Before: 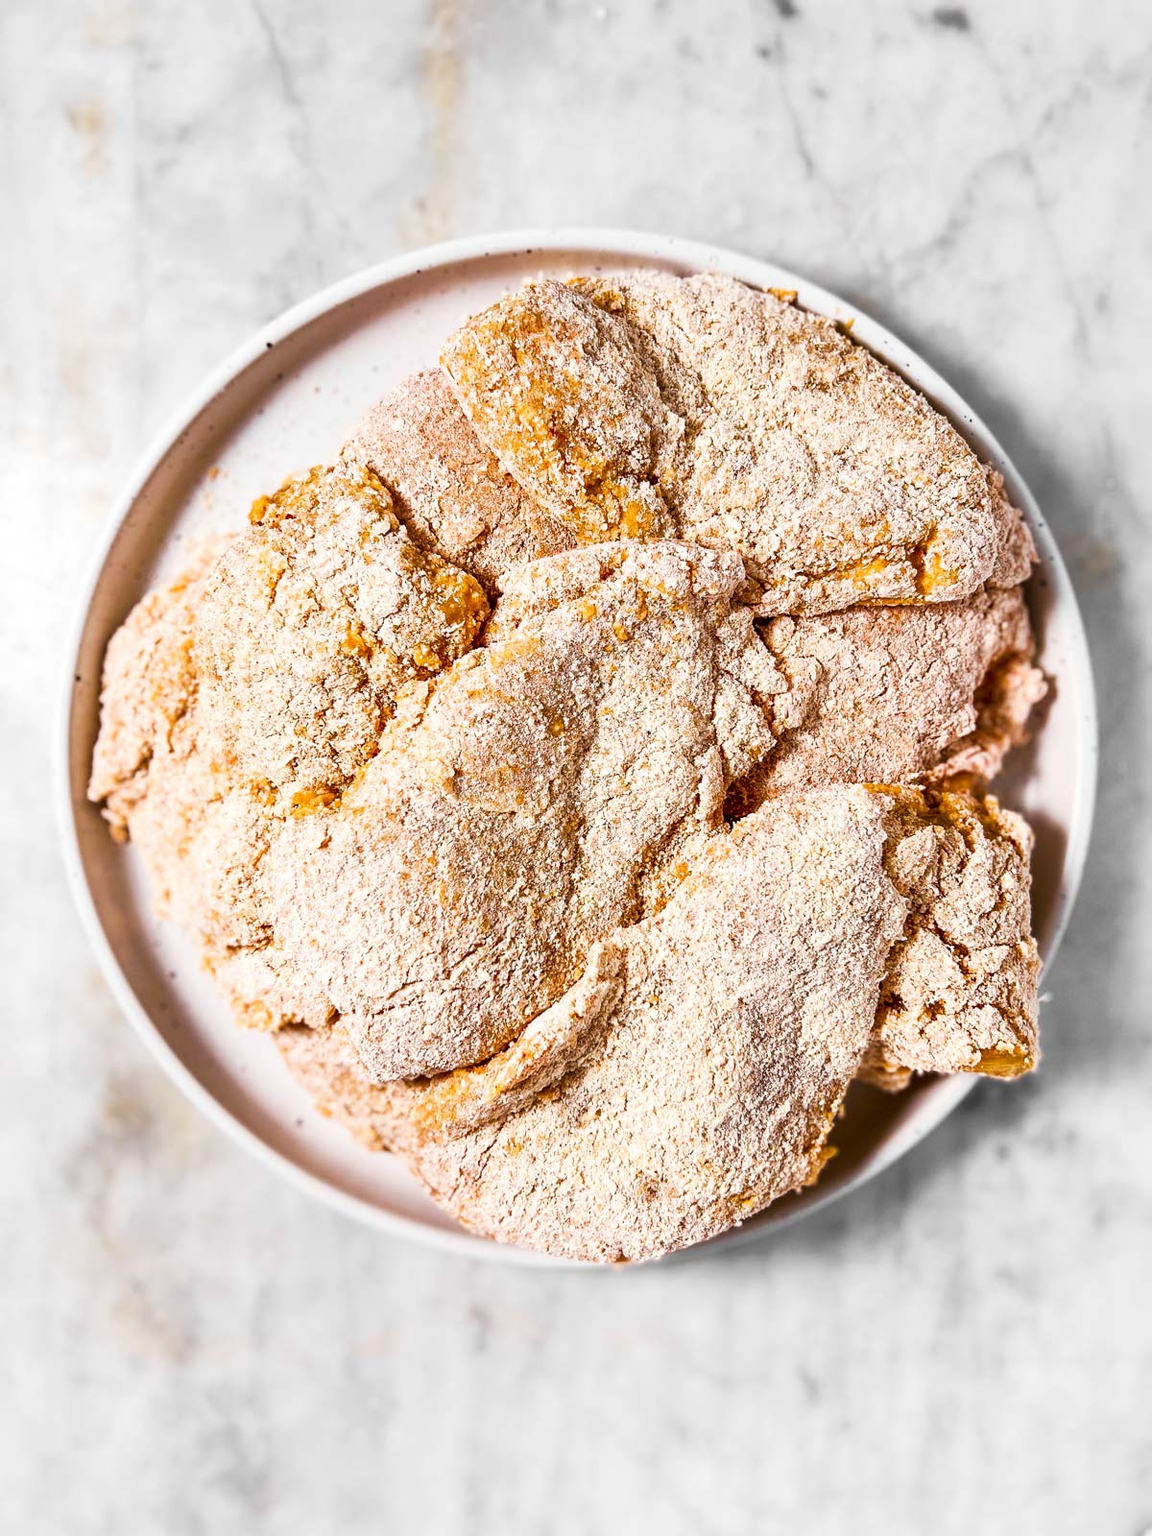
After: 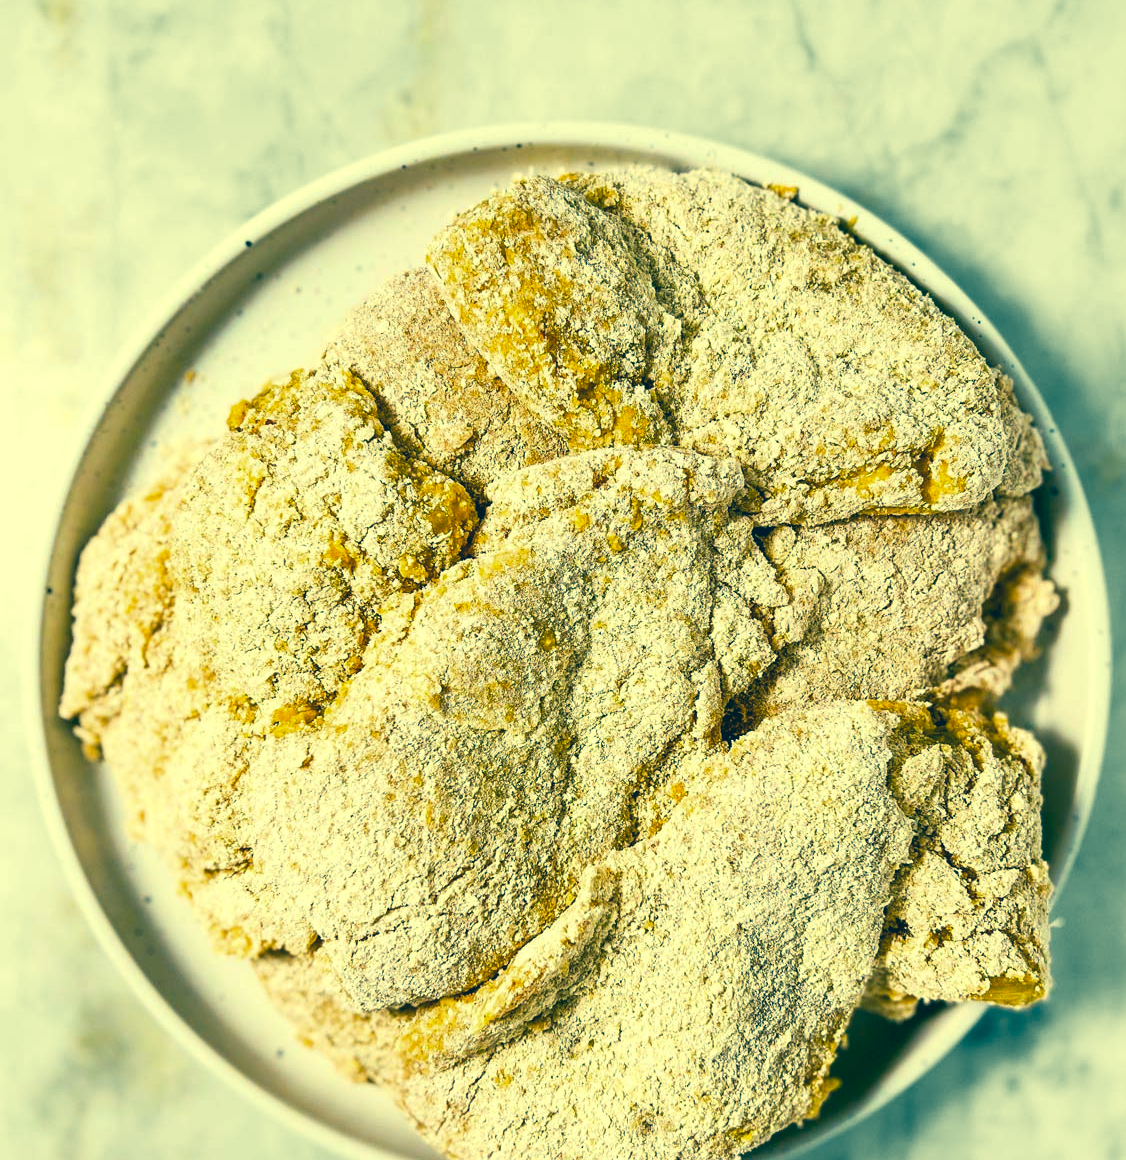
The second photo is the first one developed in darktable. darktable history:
white balance: red 1.05, blue 1.072
color correction: highlights a* -15.58, highlights b* 40, shadows a* -40, shadows b* -26.18
crop: left 2.737%, top 7.287%, right 3.421%, bottom 20.179%
